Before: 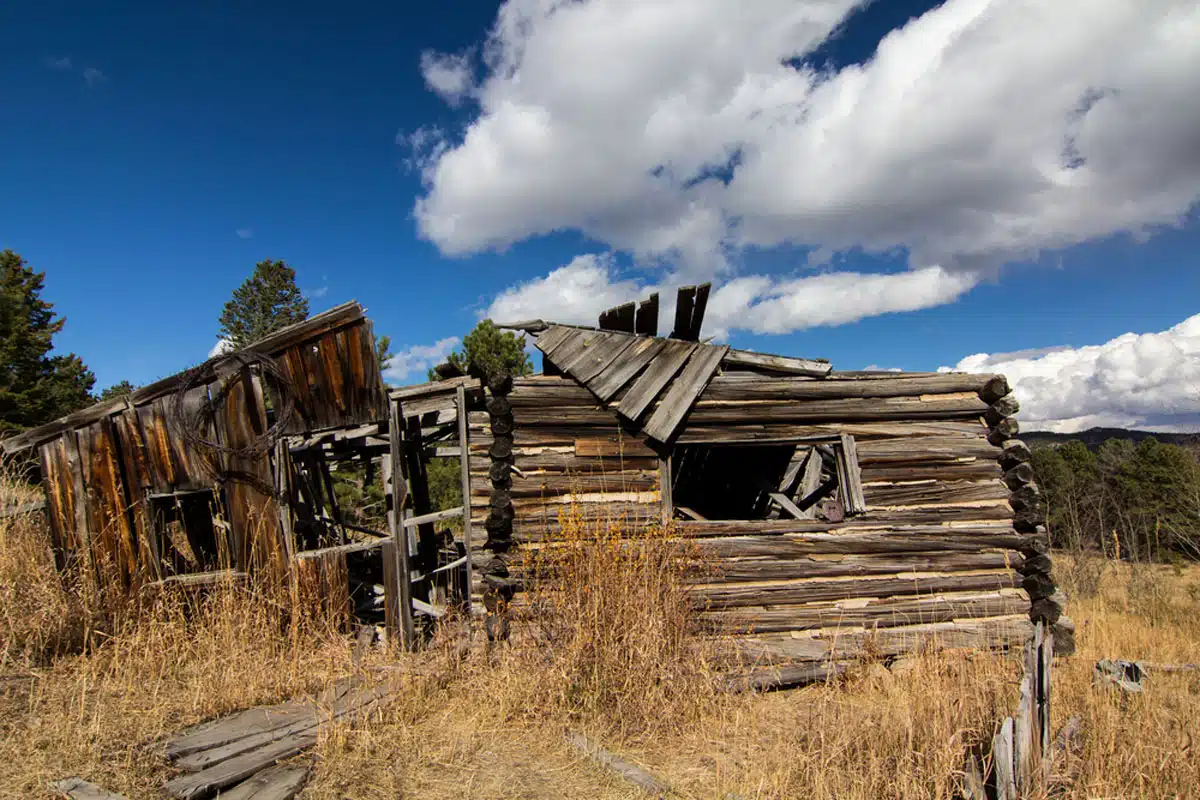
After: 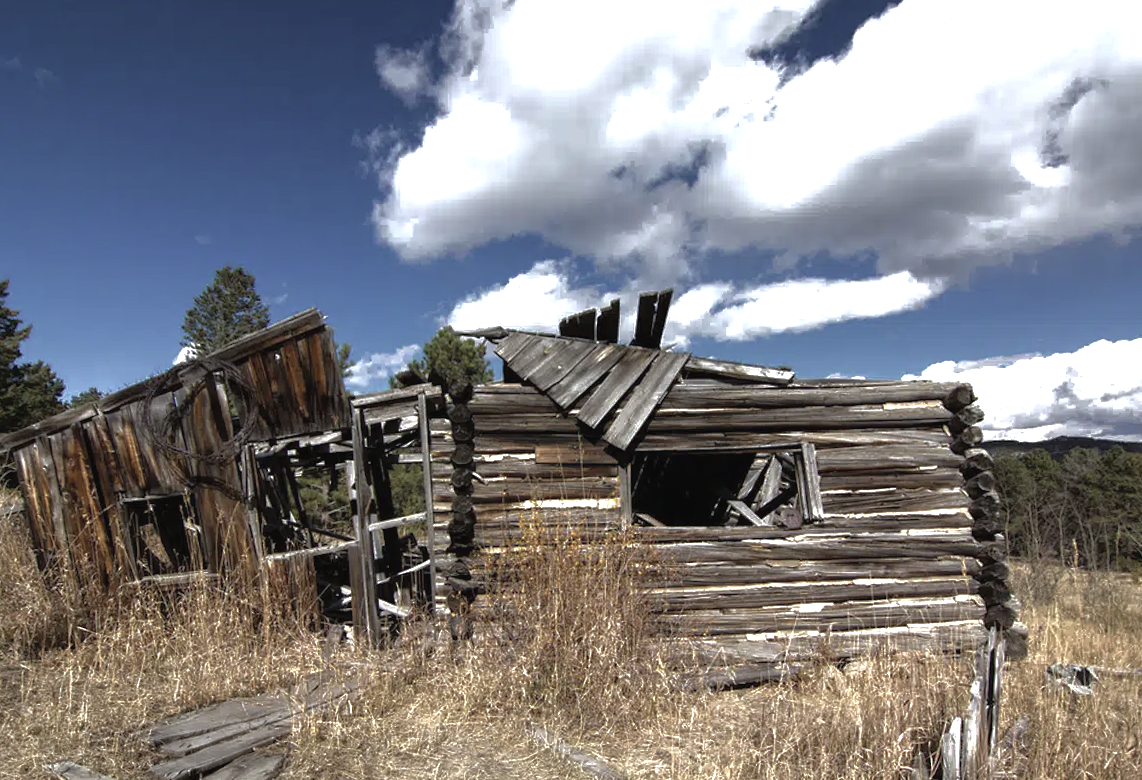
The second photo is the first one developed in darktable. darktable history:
white balance: red 0.954, blue 1.079
rotate and perspective: rotation 0.074°, lens shift (vertical) 0.096, lens shift (horizontal) -0.041, crop left 0.043, crop right 0.952, crop top 0.024, crop bottom 0.979
exposure: exposure 1 EV, compensate highlight preservation false
contrast brightness saturation: contrast -0.05, saturation -0.41
base curve: curves: ch0 [(0, 0) (0.826, 0.587) (1, 1)]
